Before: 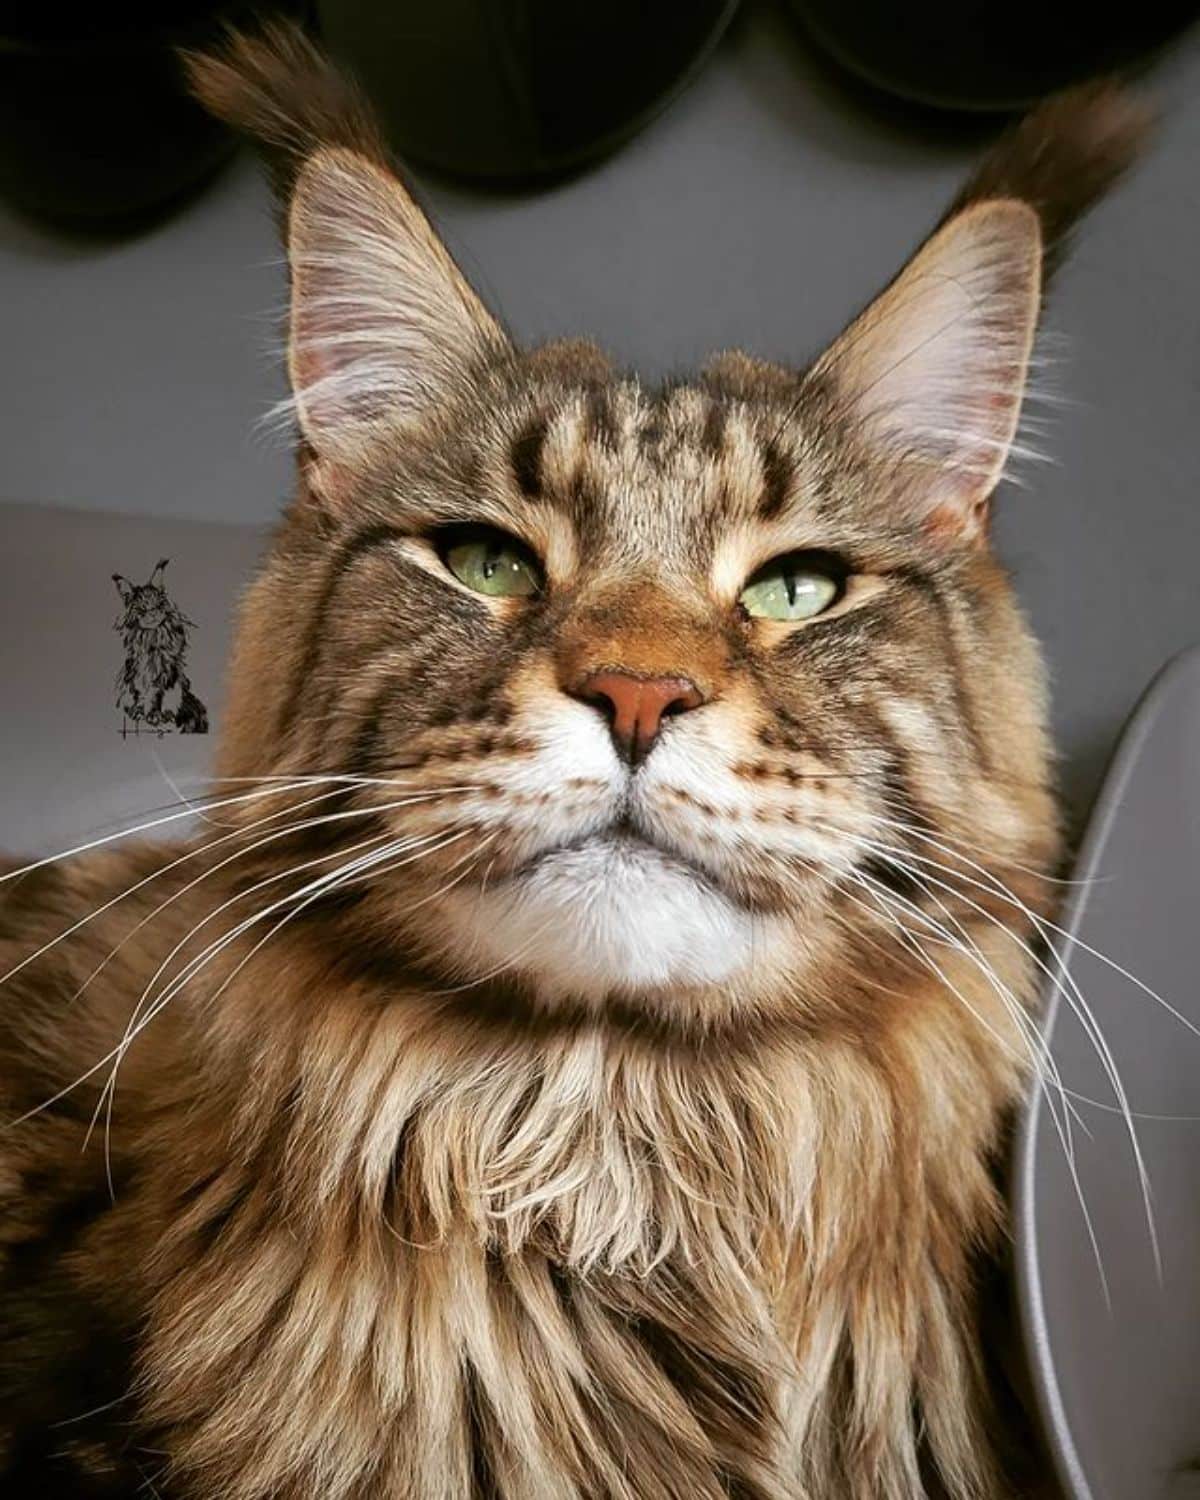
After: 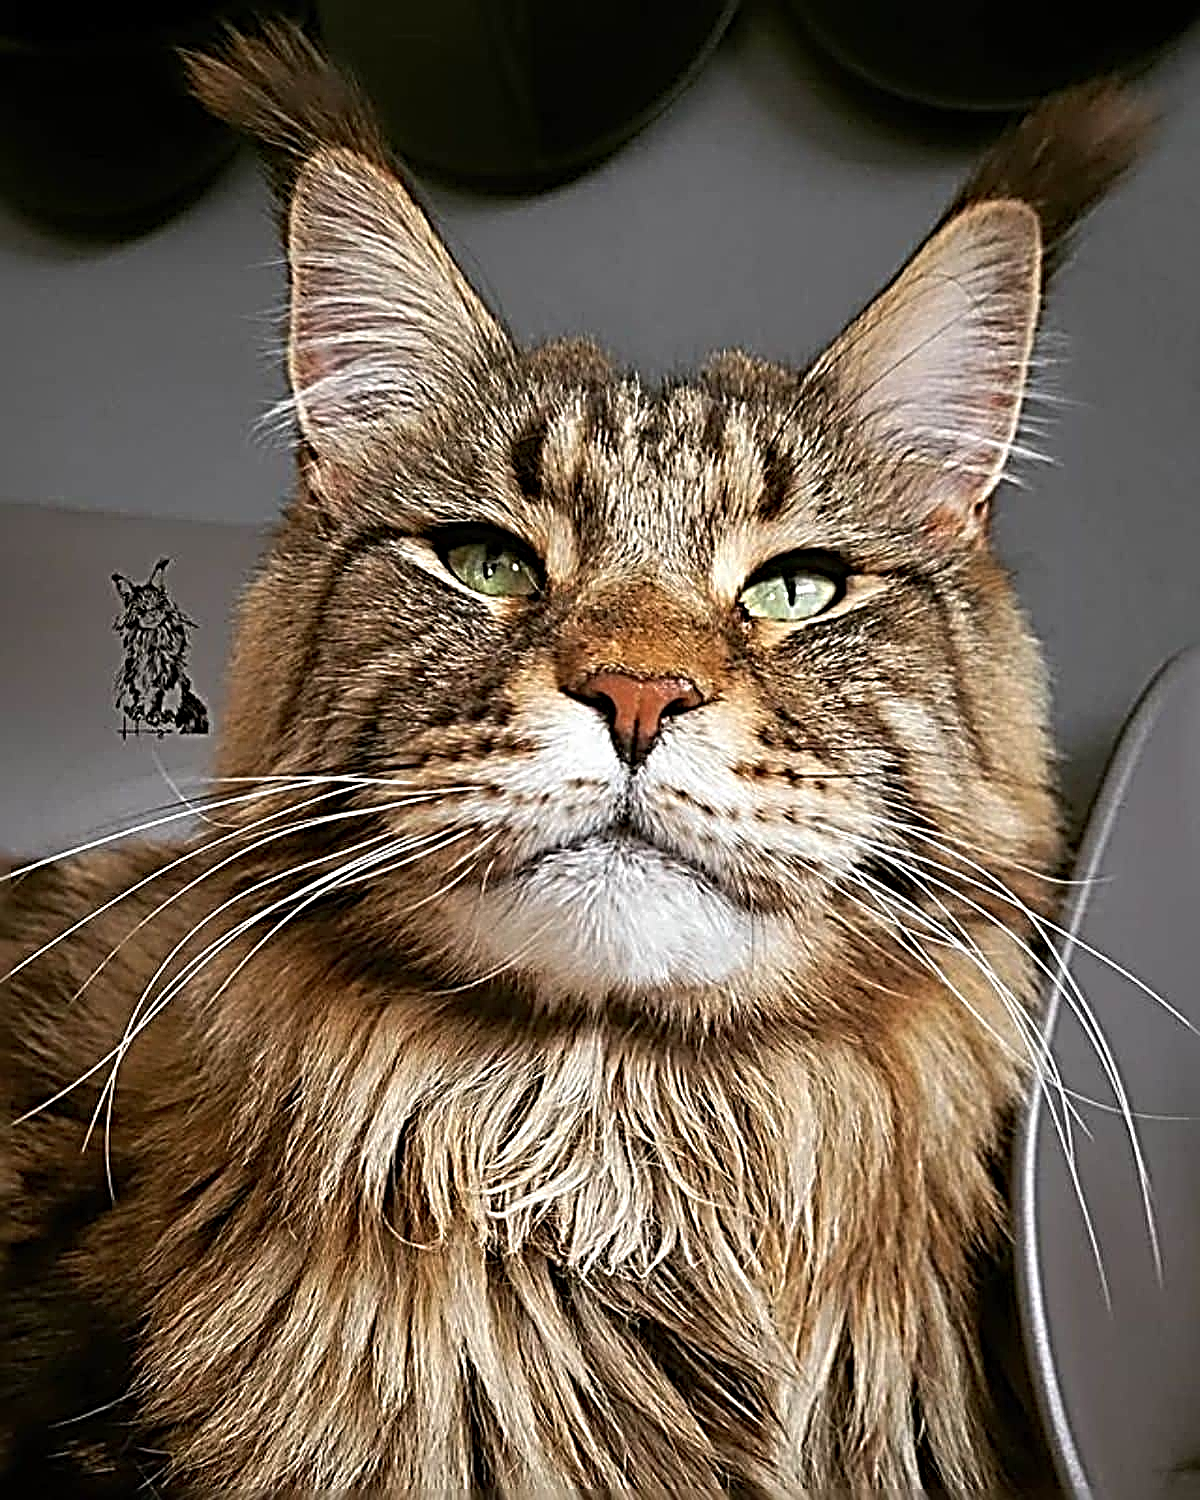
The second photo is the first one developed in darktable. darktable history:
sharpen: radius 4.018, amount 1.984
